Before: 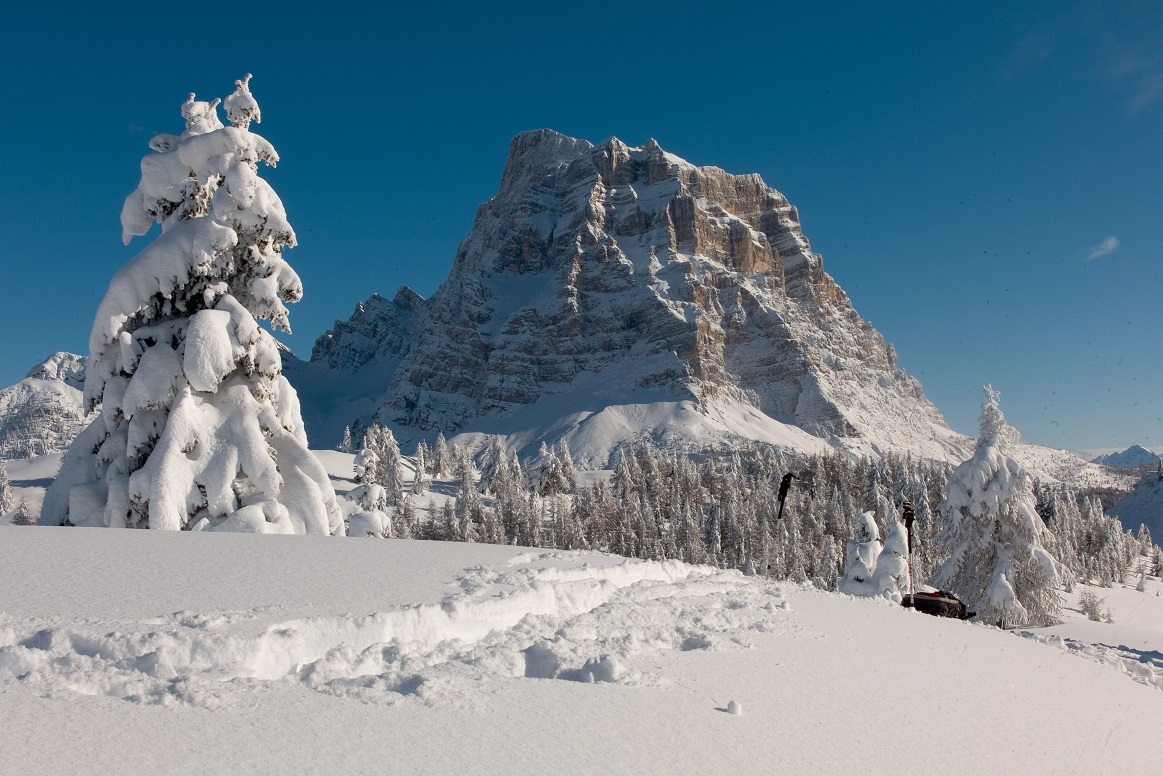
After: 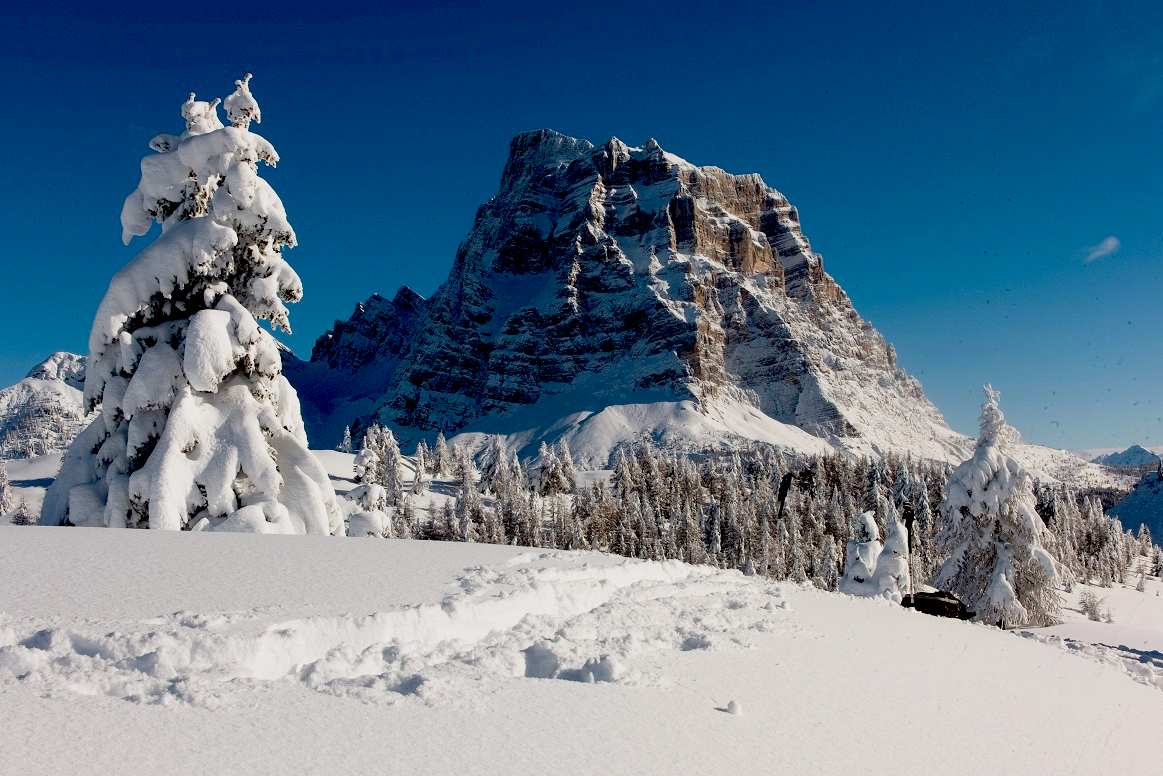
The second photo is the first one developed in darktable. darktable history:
base curve: curves: ch0 [(0, 0) (0.088, 0.125) (0.176, 0.251) (0.354, 0.501) (0.613, 0.749) (1, 0.877)], preserve colors none
exposure: black level correction 0.046, exposure -0.228 EV, compensate highlight preservation false
tone equalizer: on, module defaults
